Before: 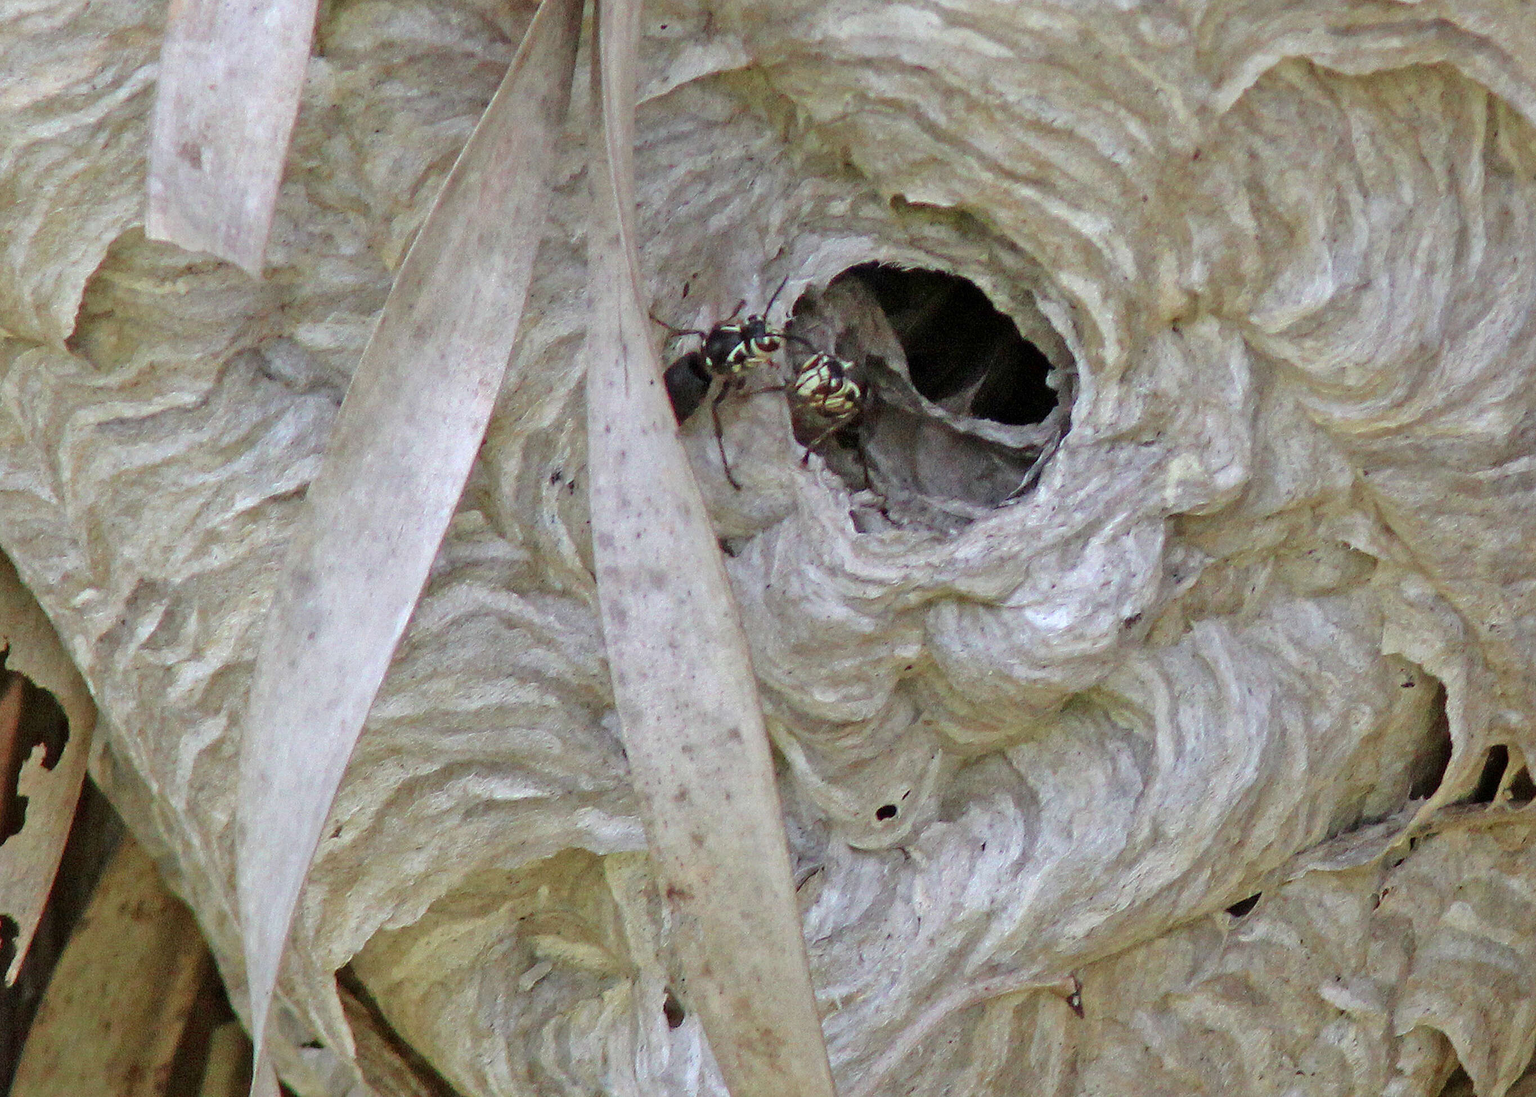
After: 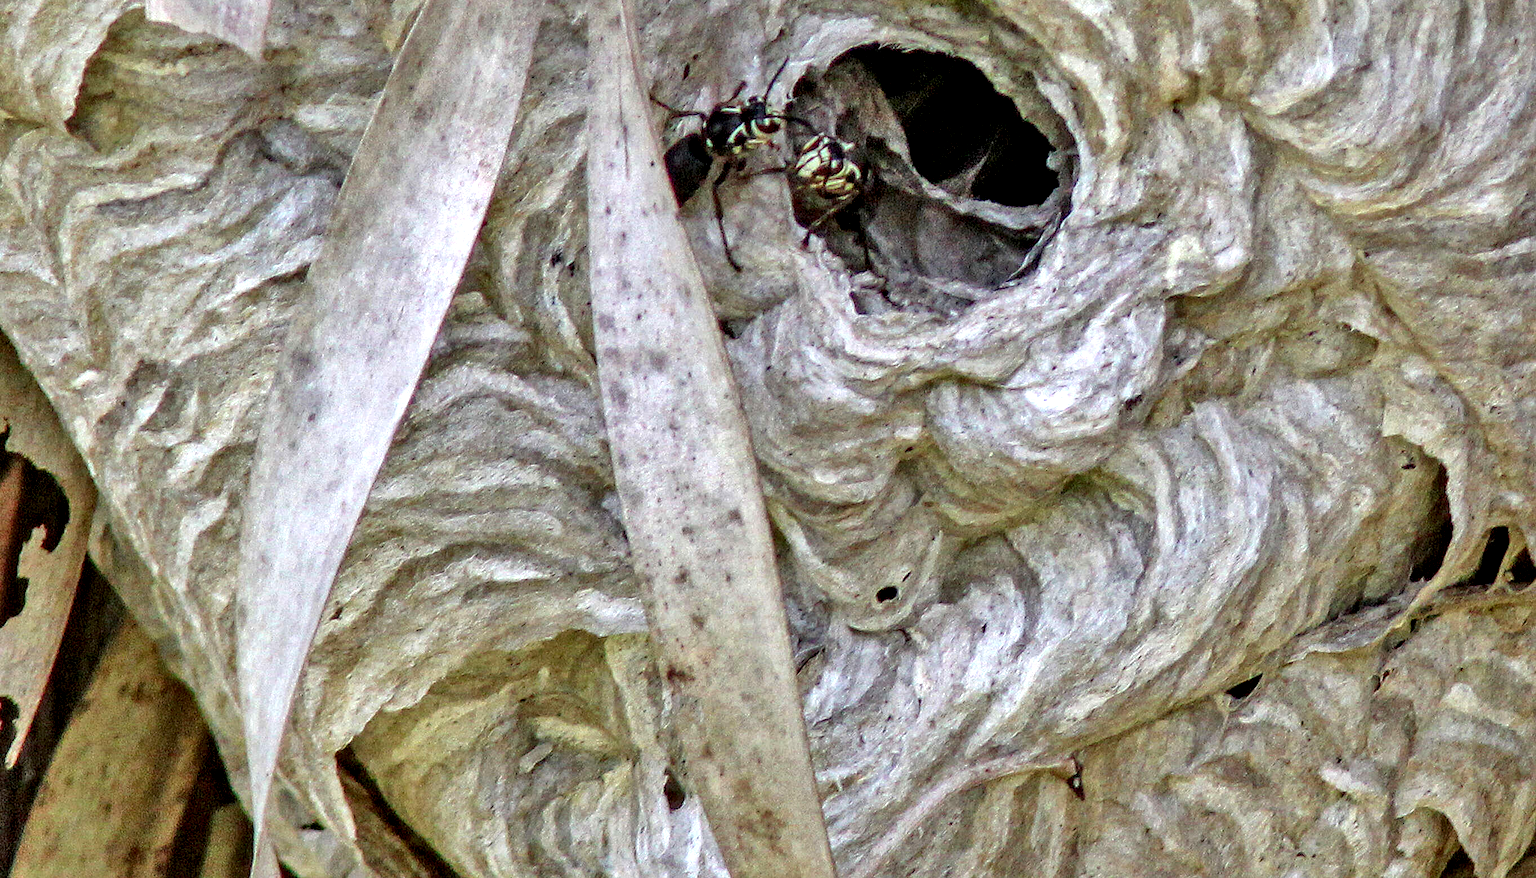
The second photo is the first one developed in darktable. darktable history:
crop and rotate: top 19.998%
exposure: exposure 0.197 EV, compensate highlight preservation false
contrast brightness saturation: contrast 0.08, saturation 0.2
shadows and highlights: shadows 60, soften with gaussian
local contrast: highlights 65%, shadows 54%, detail 169%, midtone range 0.514
